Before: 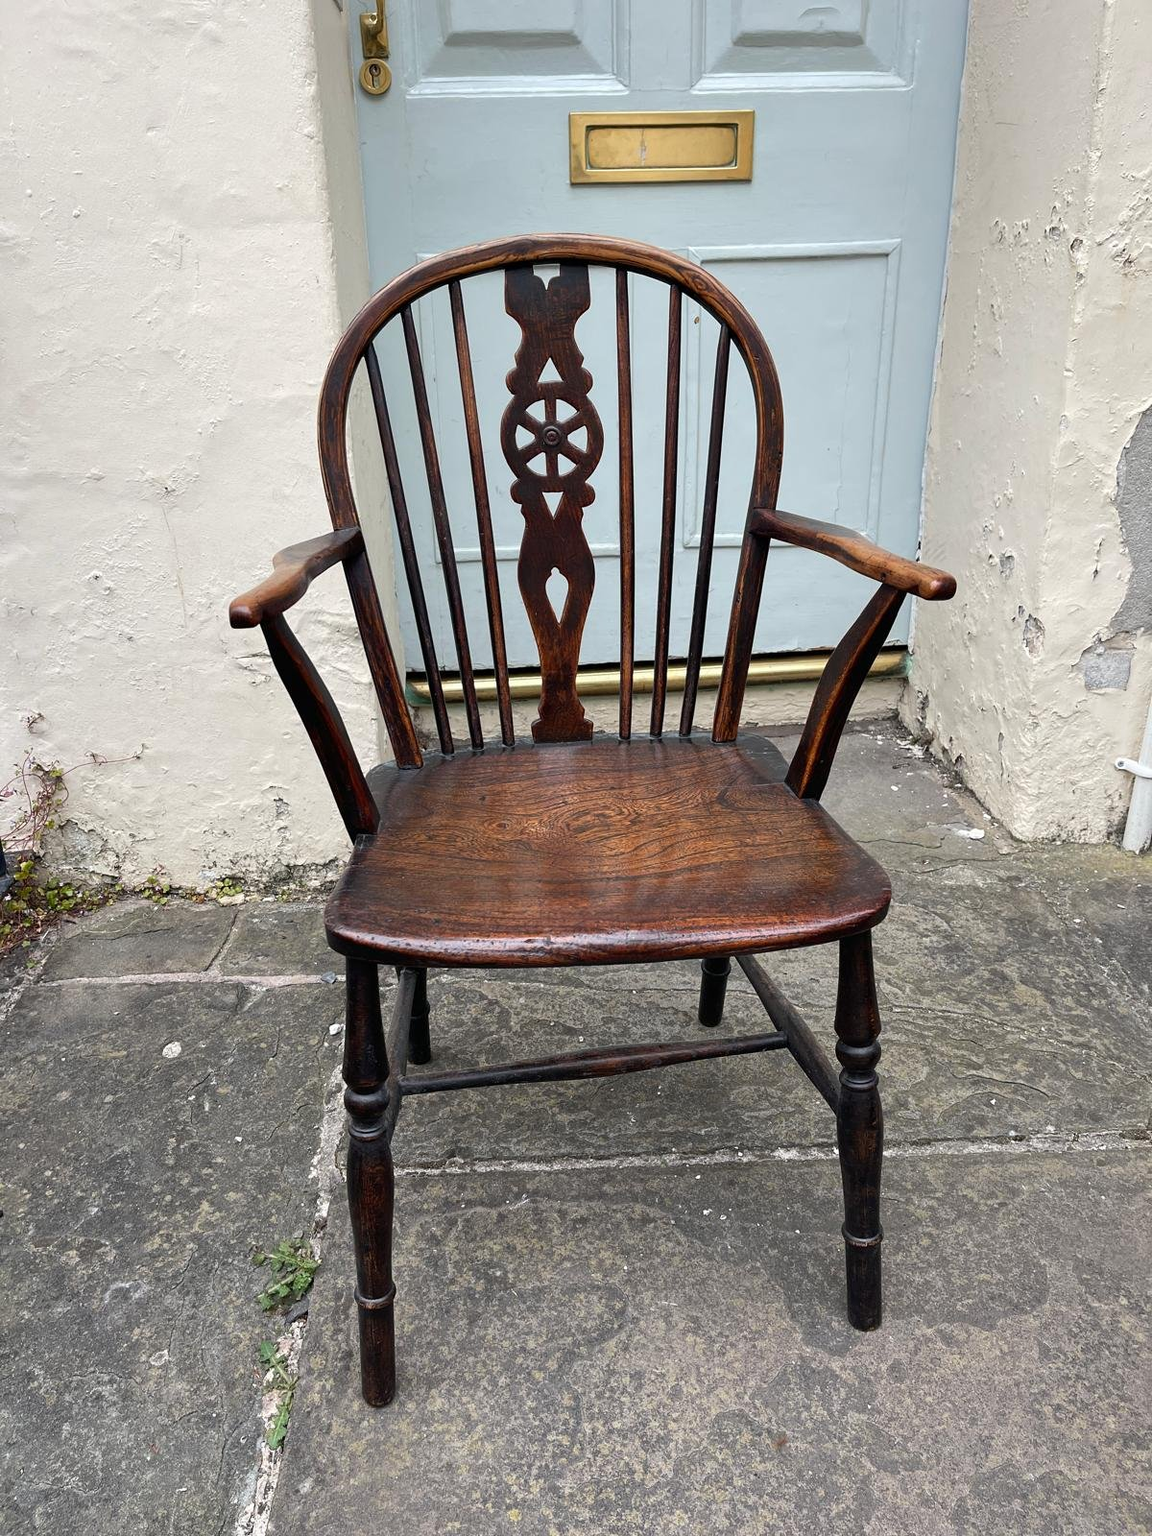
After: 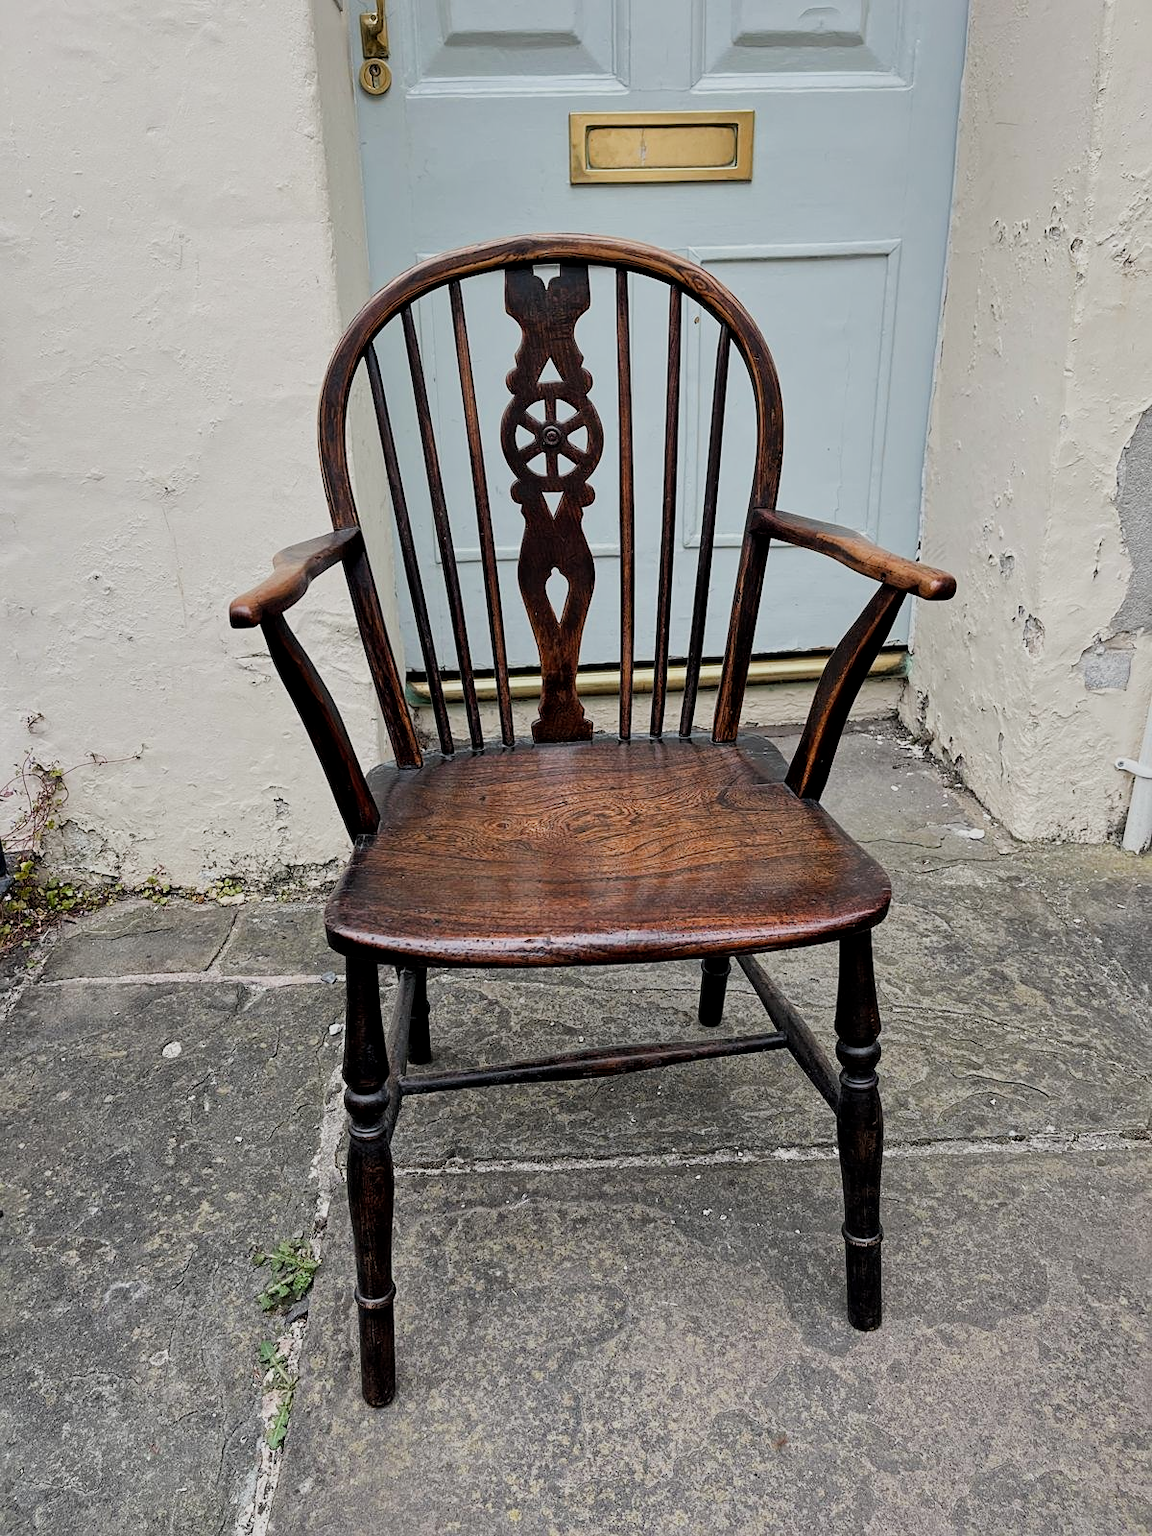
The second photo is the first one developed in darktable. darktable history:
shadows and highlights: radius 331.78, shadows 53.51, highlights -98.2, compress 94.52%, soften with gaussian
filmic rgb: black relative exposure -7.65 EV, white relative exposure 4.56 EV, hardness 3.61, contrast 0.994
sharpen: amount 0.214
local contrast: mode bilateral grid, contrast 27, coarseness 16, detail 115%, midtone range 0.2
